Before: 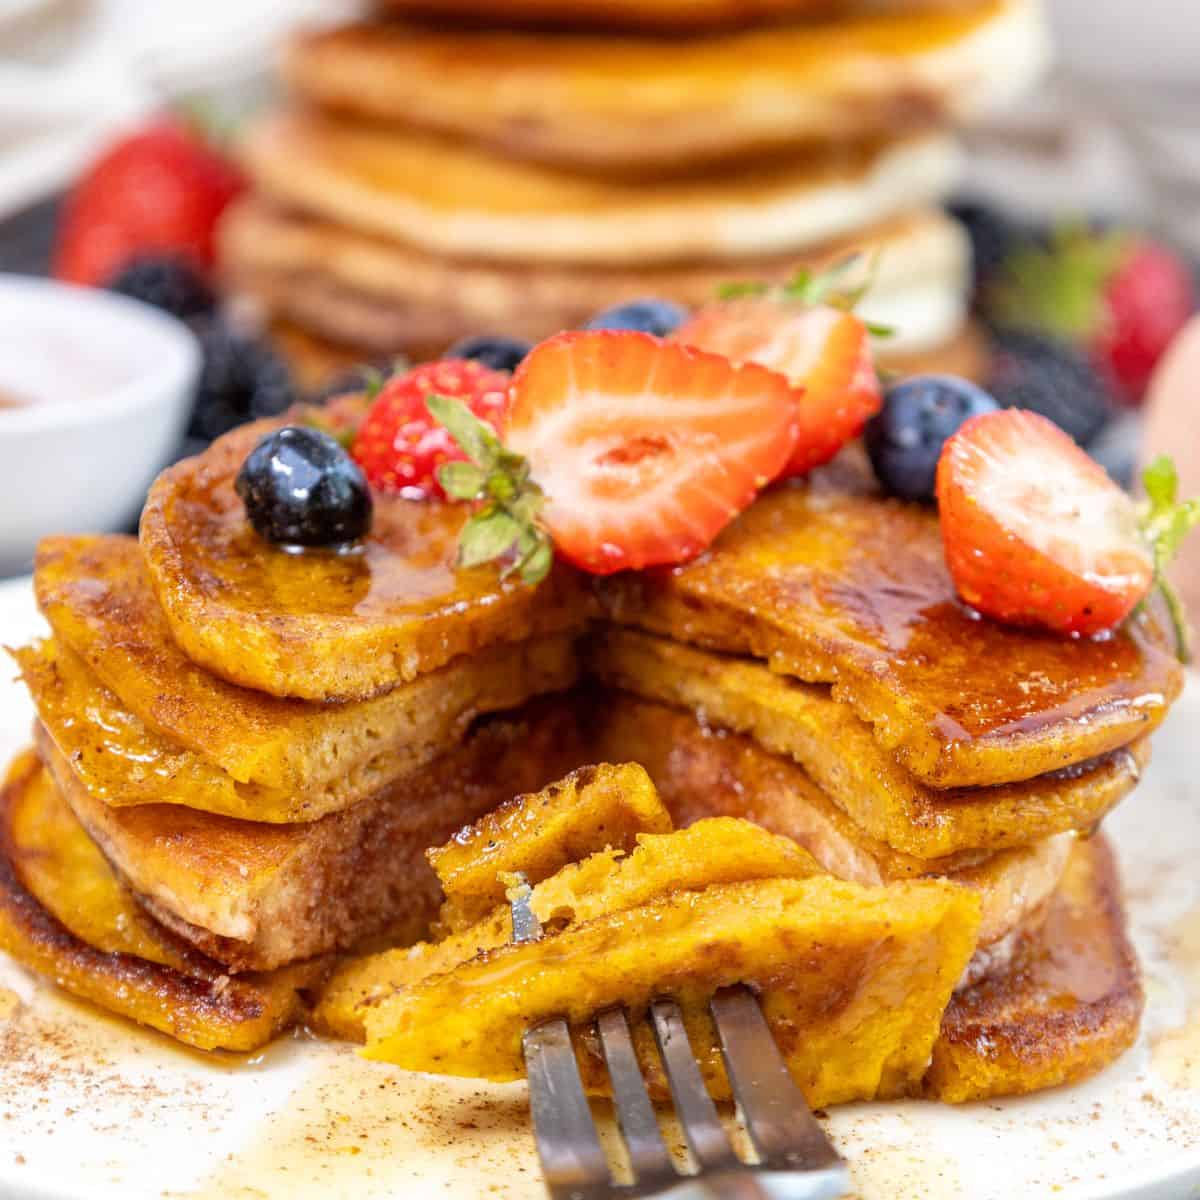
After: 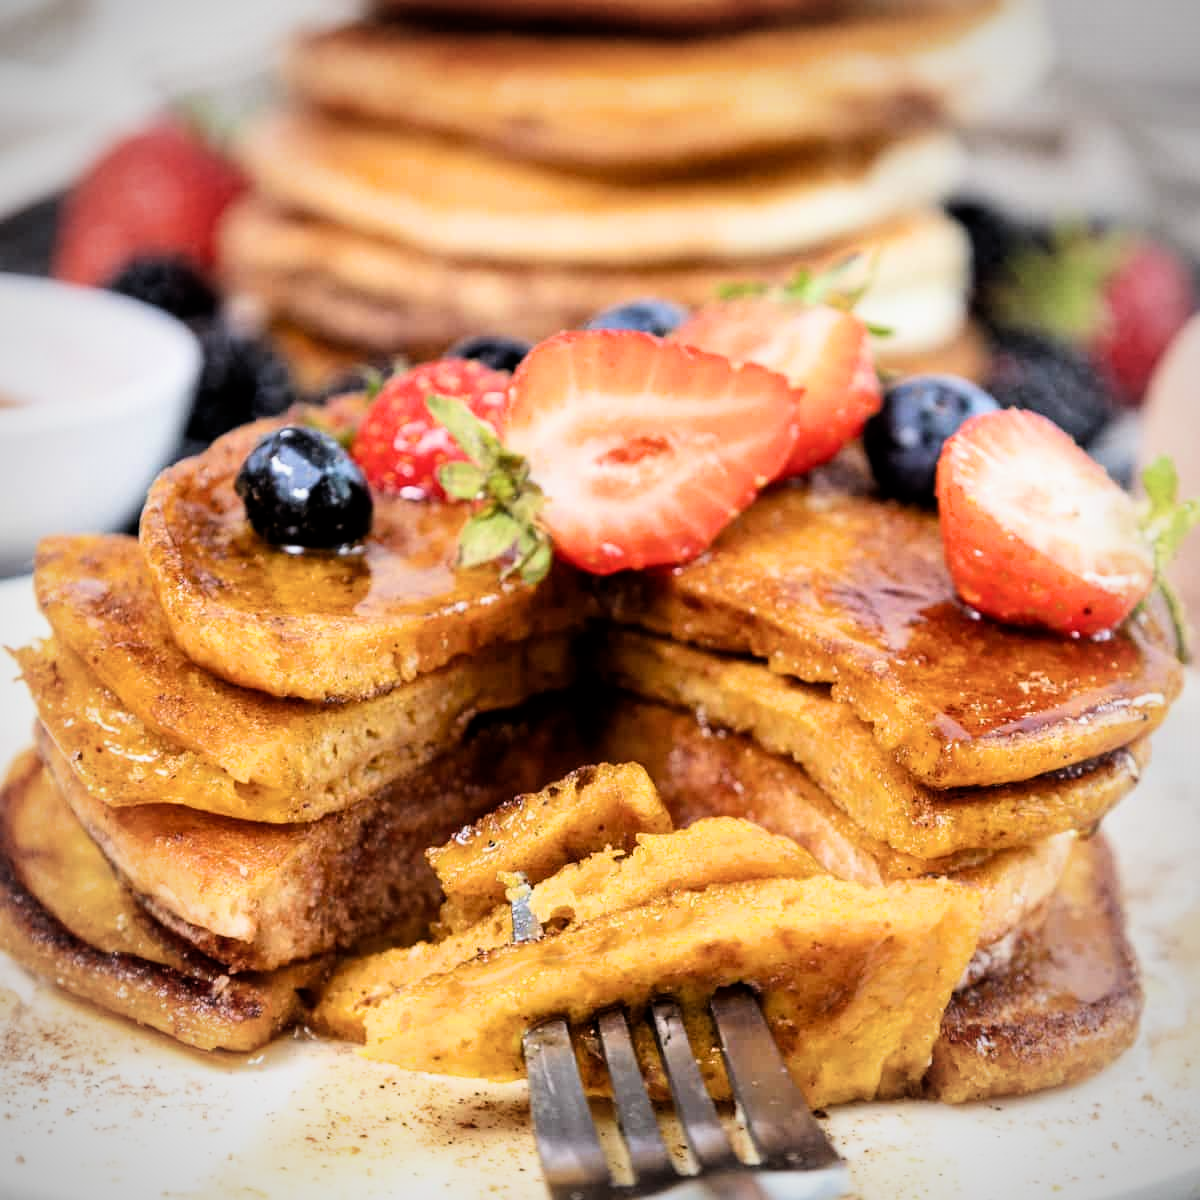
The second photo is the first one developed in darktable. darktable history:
filmic rgb: black relative exposure -5.42 EV, white relative exposure 2.85 EV, dynamic range scaling -37.73%, hardness 4, contrast 1.605, highlights saturation mix -0.93%
vignetting: fall-off radius 60.65%
